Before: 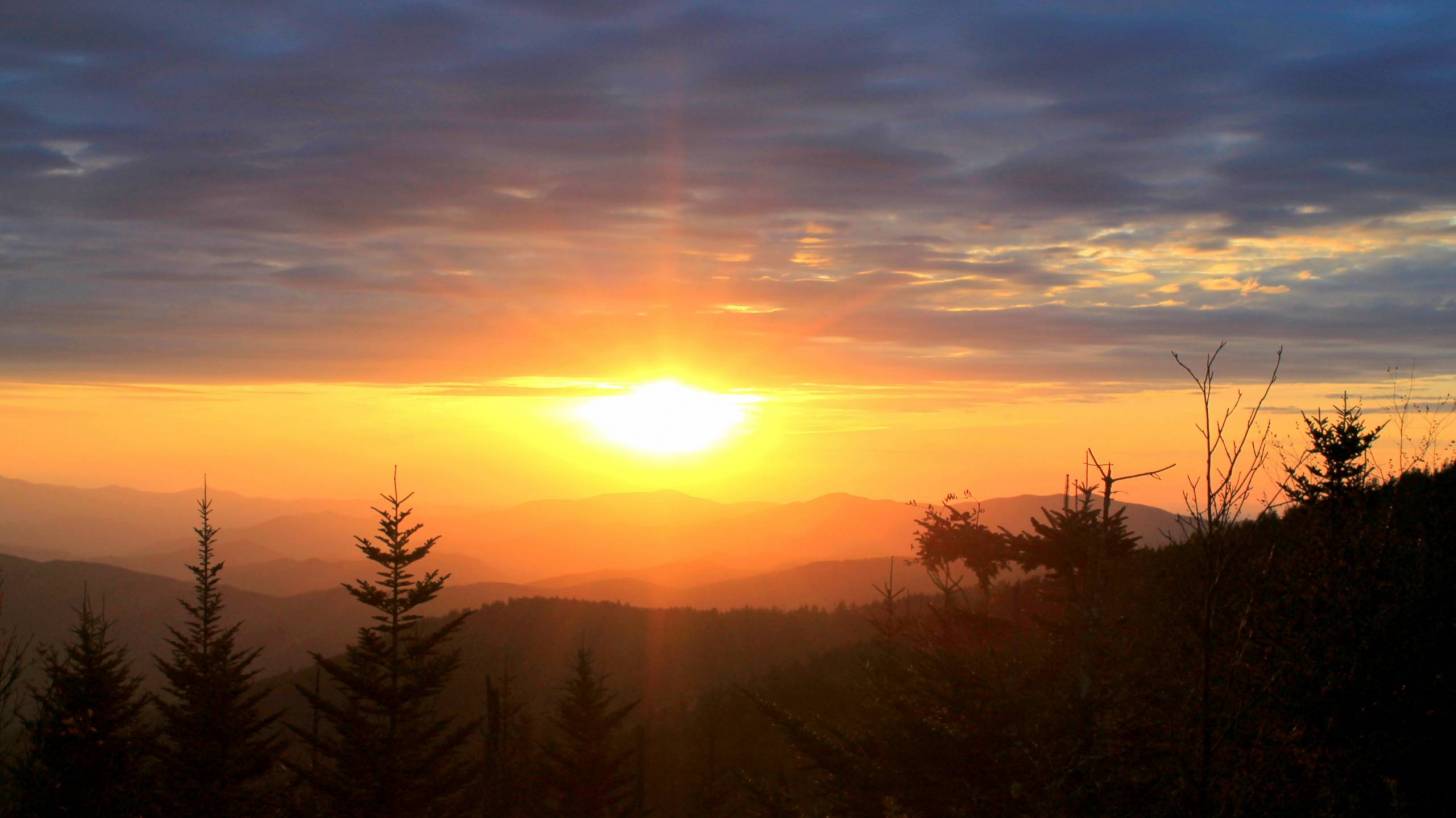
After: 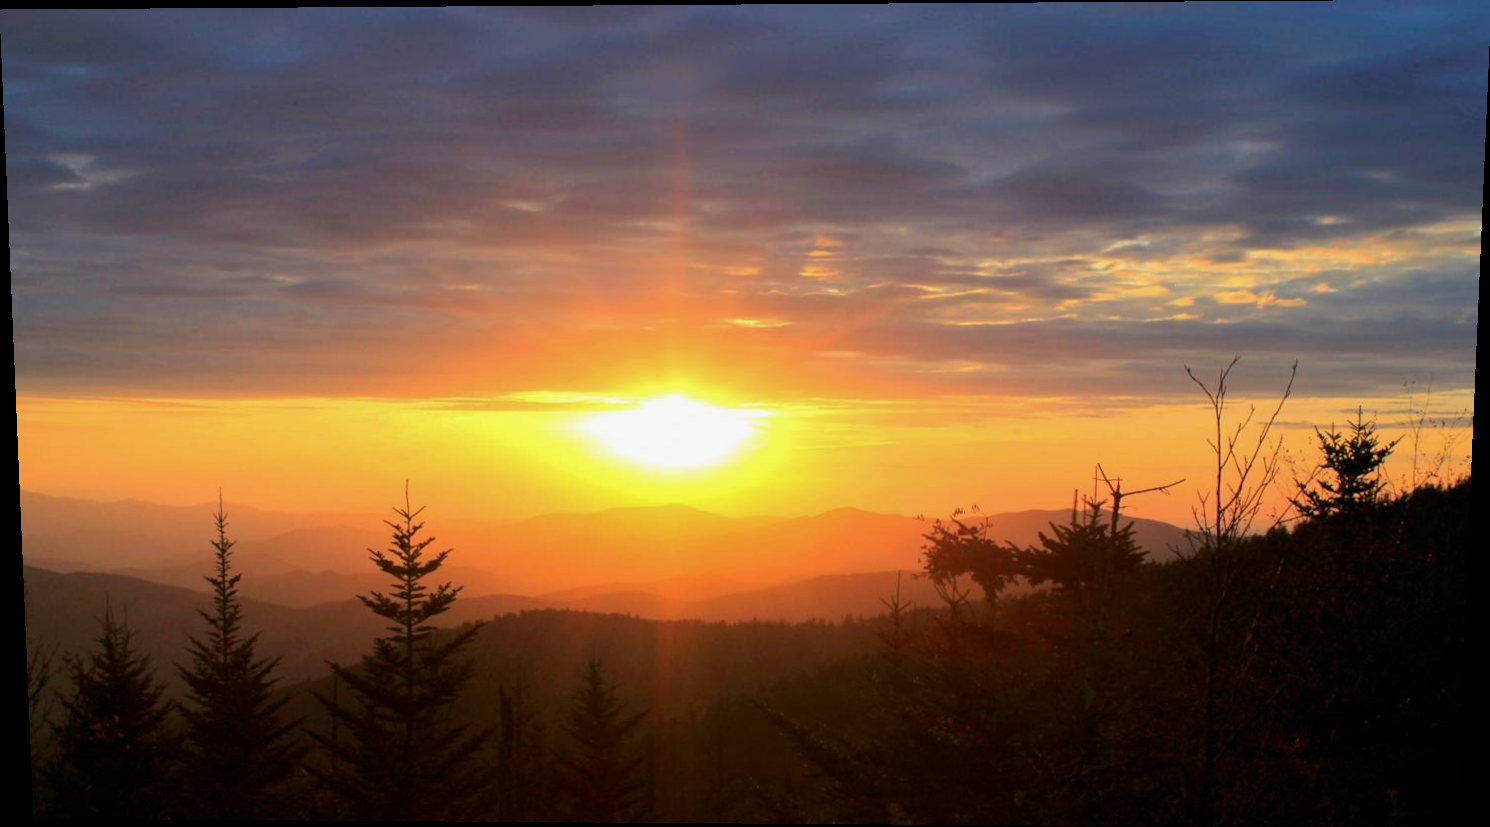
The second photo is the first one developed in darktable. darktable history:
rotate and perspective: lens shift (vertical) 0.048, lens shift (horizontal) -0.024, automatic cropping off
shadows and highlights: shadows -20, white point adjustment -2, highlights -35
